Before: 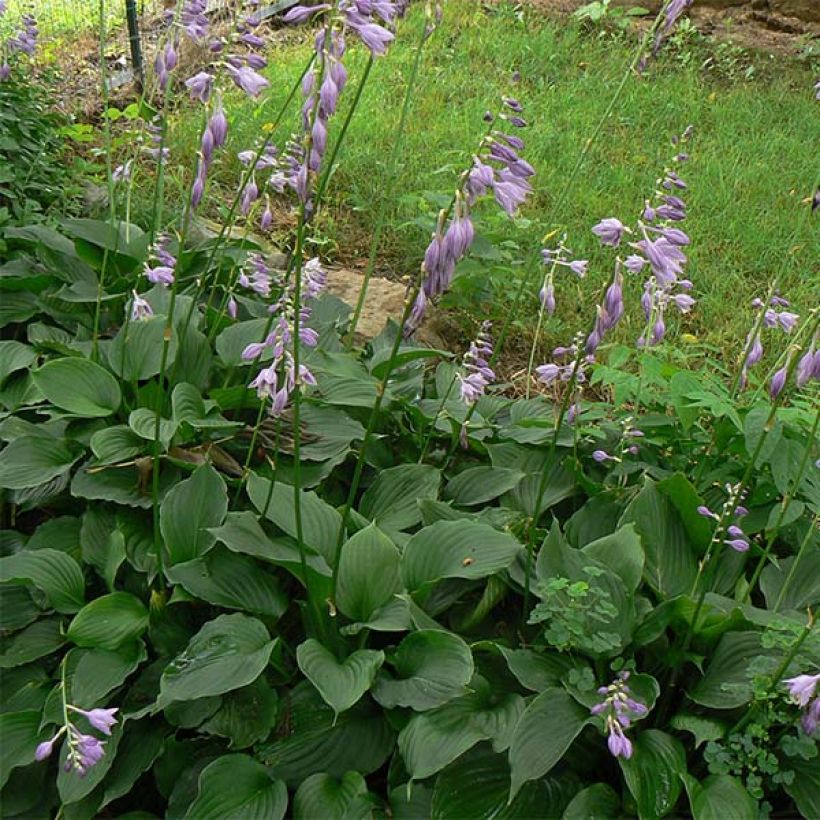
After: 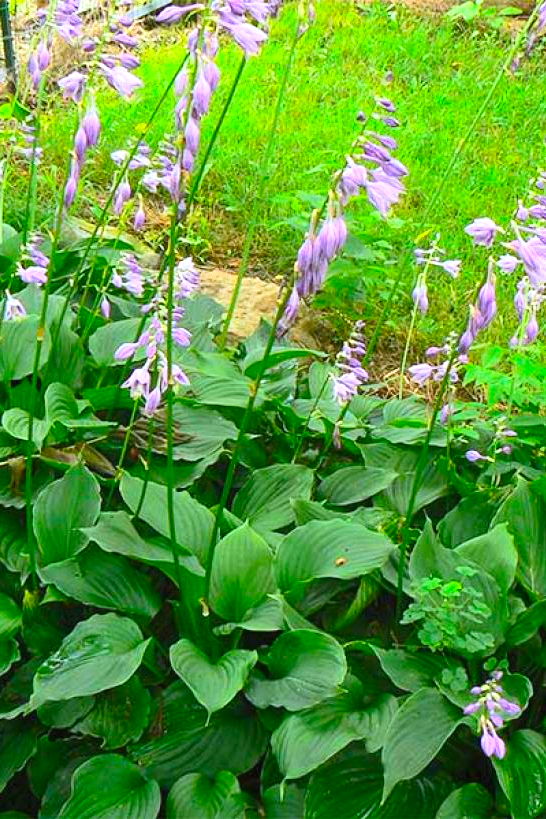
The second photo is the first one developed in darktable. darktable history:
exposure: black level correction 0, exposure 0.6 EV, compensate exposure bias true, compensate highlight preservation false
white balance: red 0.967, blue 1.049
crop and rotate: left 15.546%, right 17.787%
contrast brightness saturation: contrast 0.2, brightness 0.2, saturation 0.8
